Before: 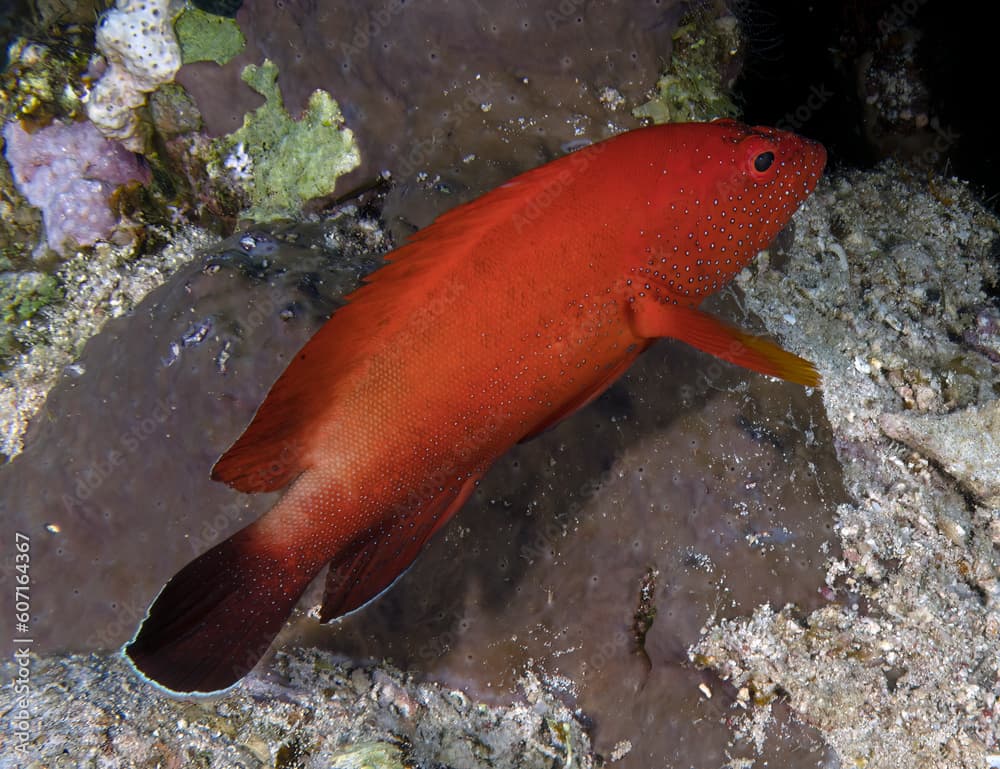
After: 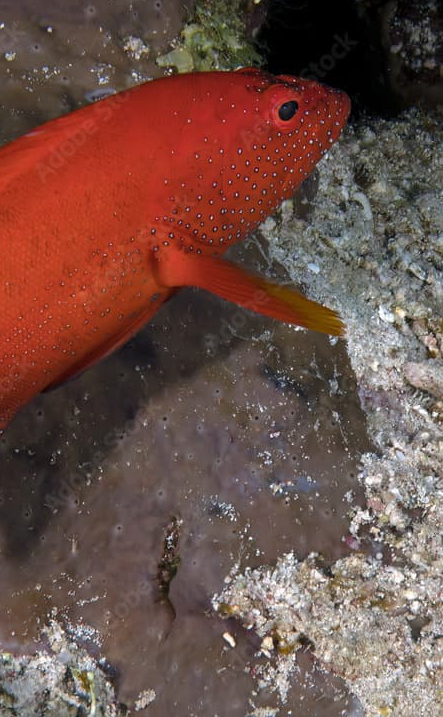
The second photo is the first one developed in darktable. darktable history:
shadows and highlights: shadows 37.42, highlights -27.41, soften with gaussian
crop: left 47.619%, top 6.674%, right 8.043%
